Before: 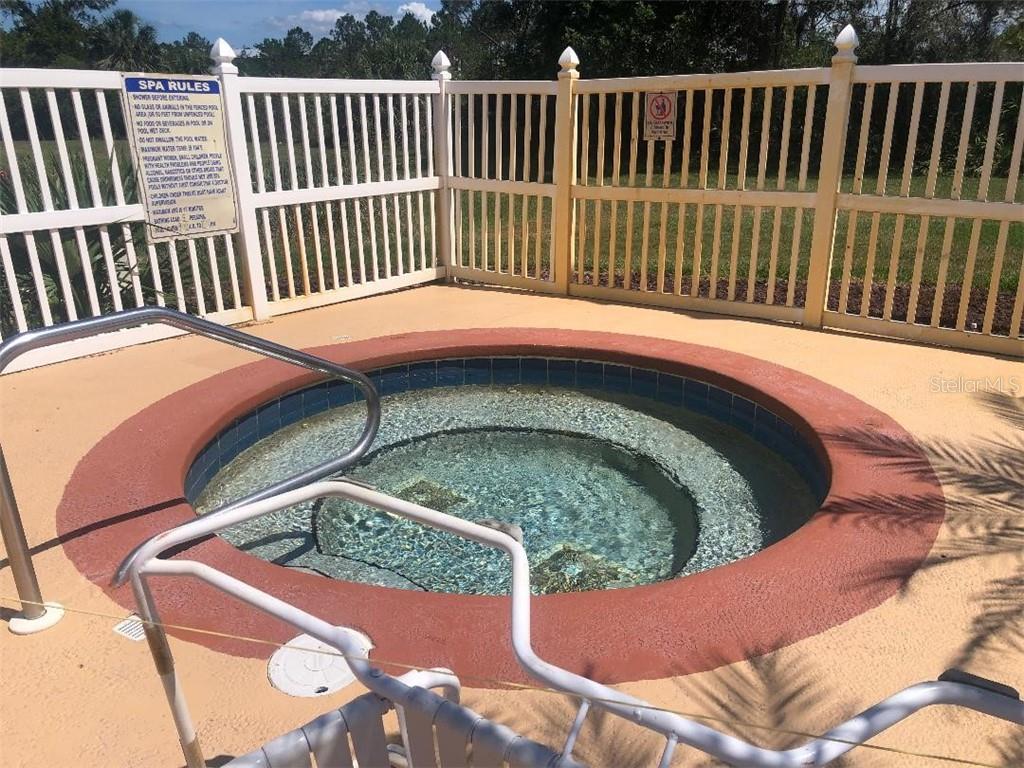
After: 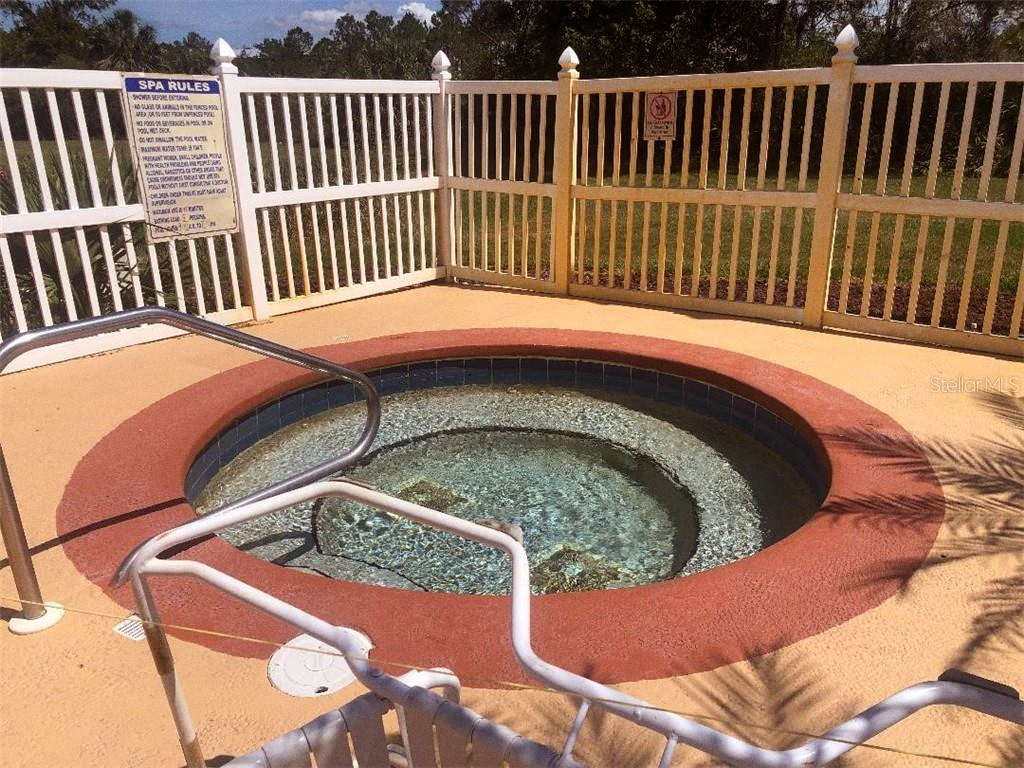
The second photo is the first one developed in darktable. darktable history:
rgb levels: mode RGB, independent channels, levels [[0, 0.5, 1], [0, 0.521, 1], [0, 0.536, 1]]
grain: coarseness 0.47 ISO
